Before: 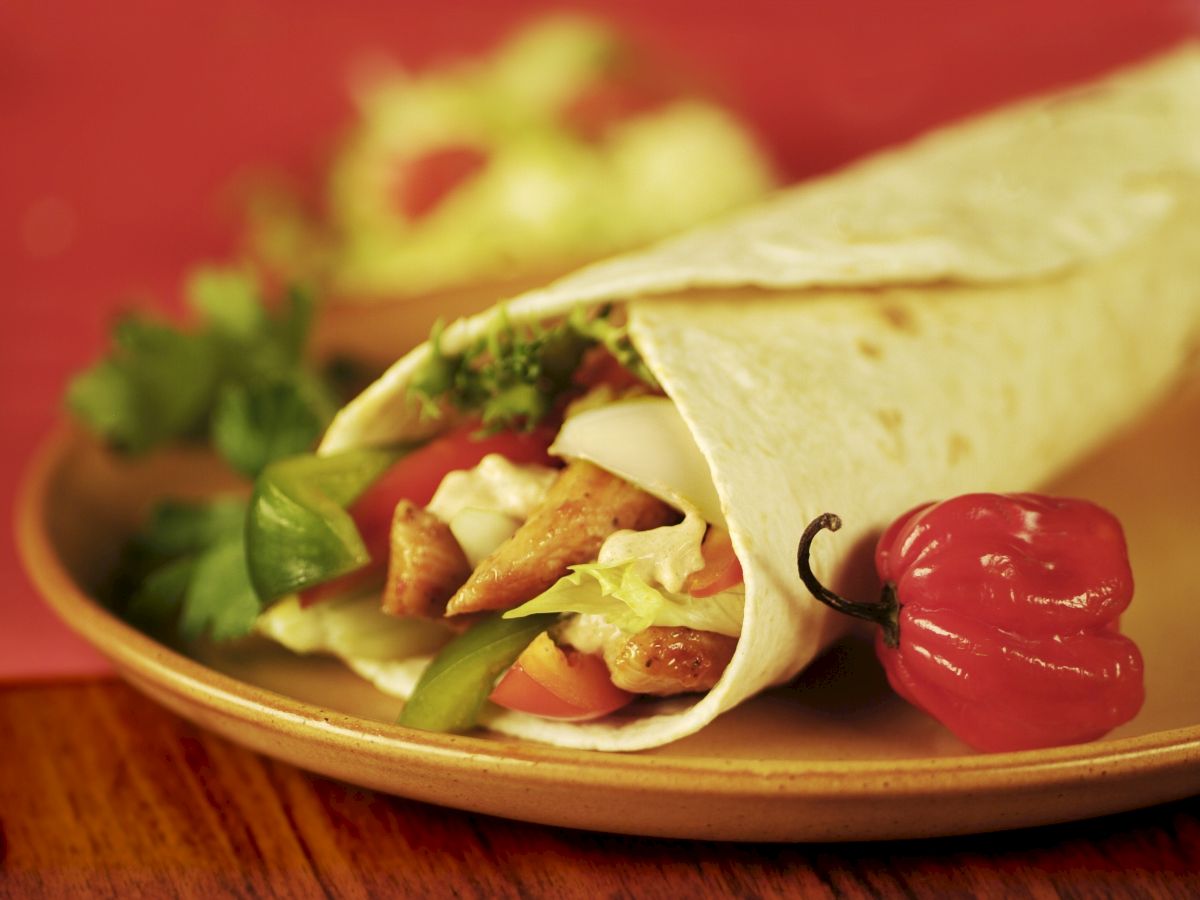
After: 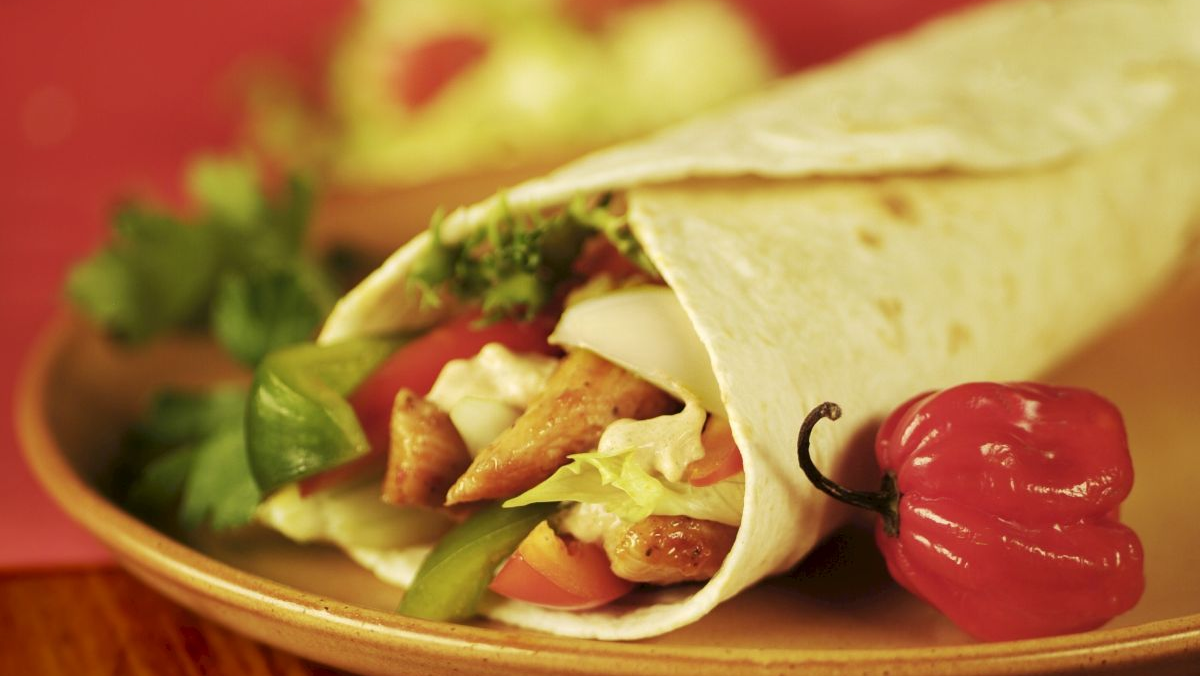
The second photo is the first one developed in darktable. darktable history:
crop and rotate: top 12.365%, bottom 12.443%
